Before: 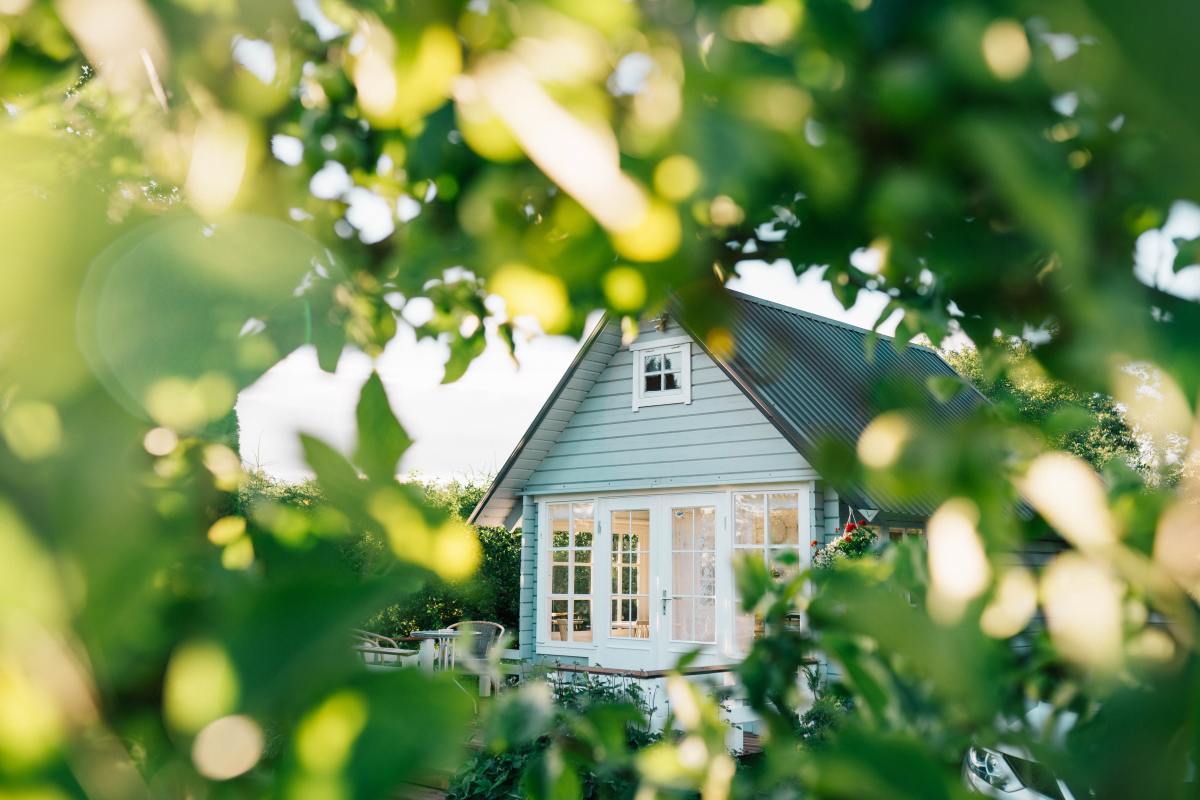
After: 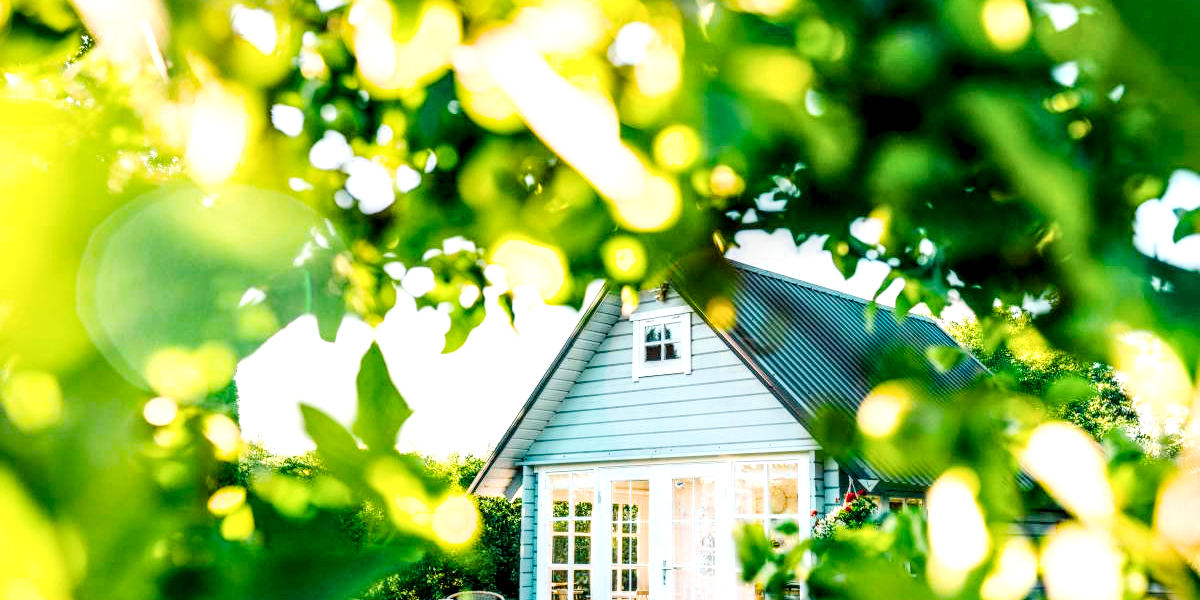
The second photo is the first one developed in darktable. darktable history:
color balance rgb: linear chroma grading › global chroma 9%, perceptual saturation grading › global saturation 36%, perceptual saturation grading › shadows 35%, perceptual brilliance grading › global brilliance 15%, perceptual brilliance grading › shadows -35%, global vibrance 15%
local contrast: highlights 12%, shadows 38%, detail 183%, midtone range 0.471
crop: top 3.857%, bottom 21.132%
exposure: black level correction 0.001, exposure 1.129 EV, compensate exposure bias true, compensate highlight preservation false
filmic rgb: black relative exposure -7.65 EV, white relative exposure 4.56 EV, hardness 3.61
